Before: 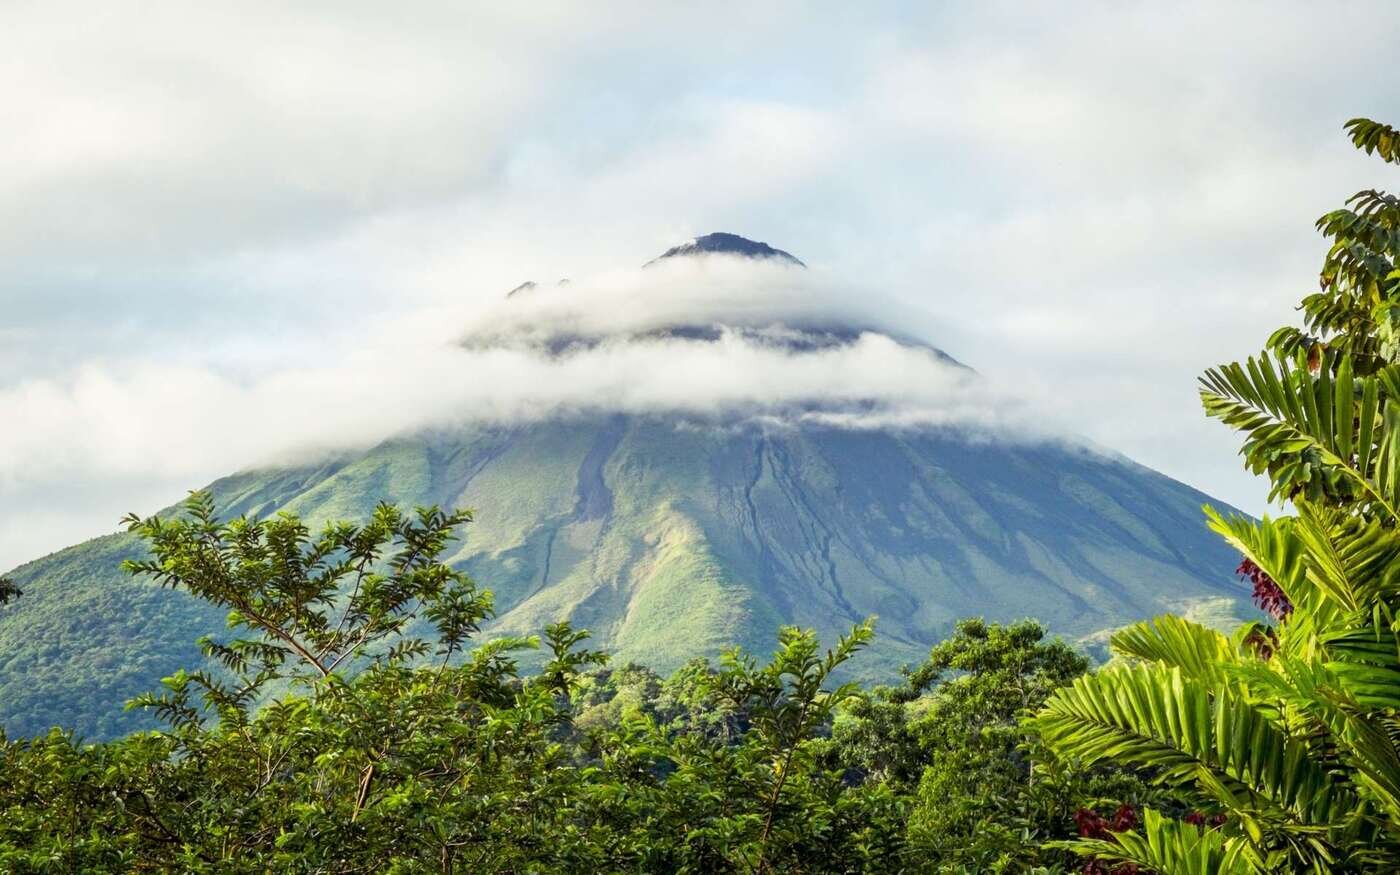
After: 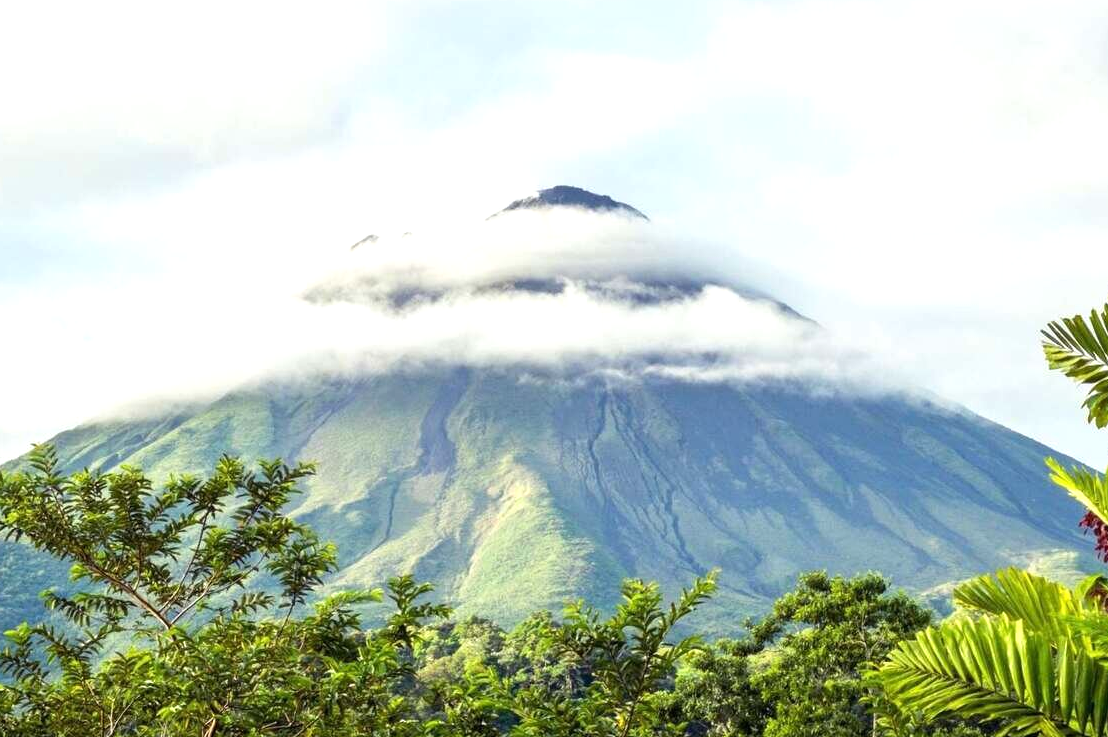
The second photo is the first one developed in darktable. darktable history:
exposure: exposure 0.4 EV, compensate highlight preservation false
crop: left 11.225%, top 5.381%, right 9.565%, bottom 10.314%
